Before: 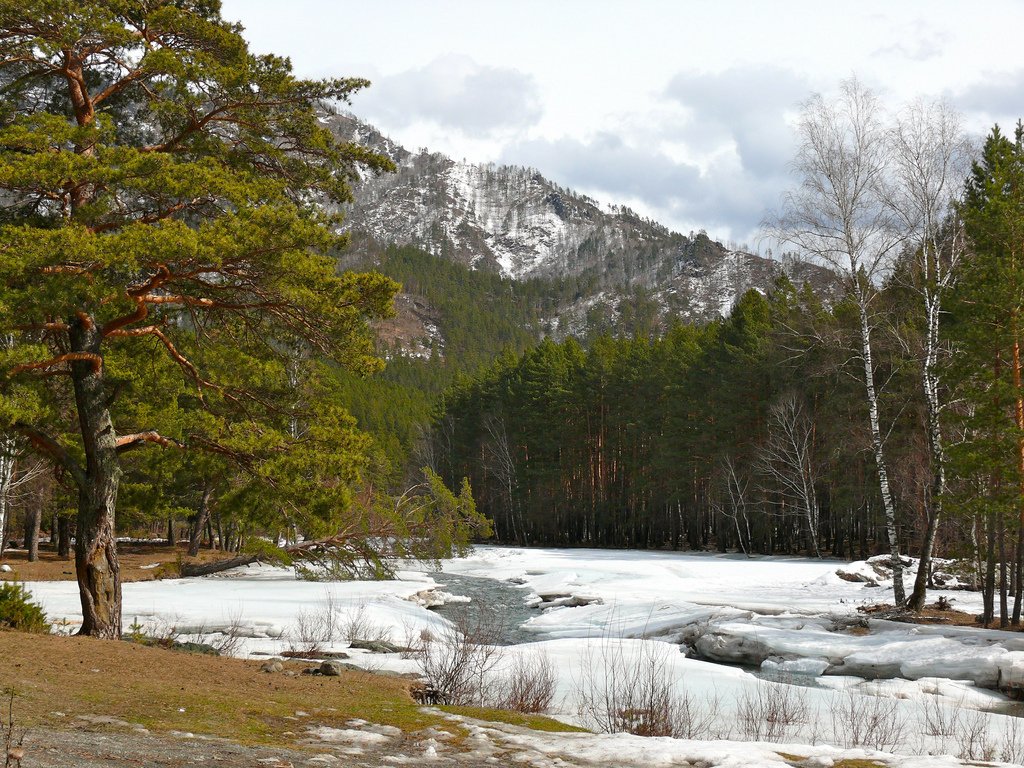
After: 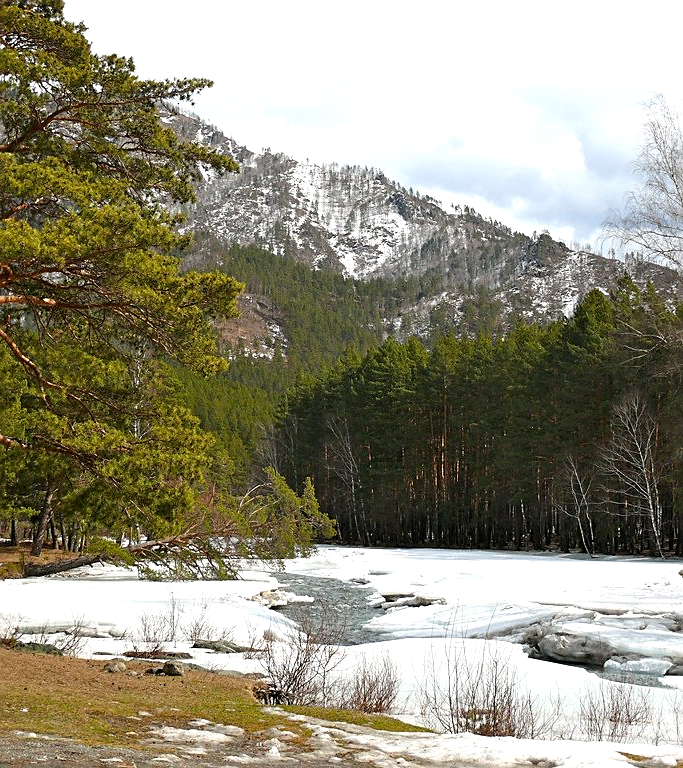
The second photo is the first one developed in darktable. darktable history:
crop and rotate: left 15.39%, right 17.834%
levels: black 0.098%
sharpen: on, module defaults
tone equalizer: -8 EV -0.423 EV, -7 EV -0.422 EV, -6 EV -0.345 EV, -5 EV -0.199 EV, -3 EV 0.204 EV, -2 EV 0.354 EV, -1 EV 0.394 EV, +0 EV 0.417 EV
